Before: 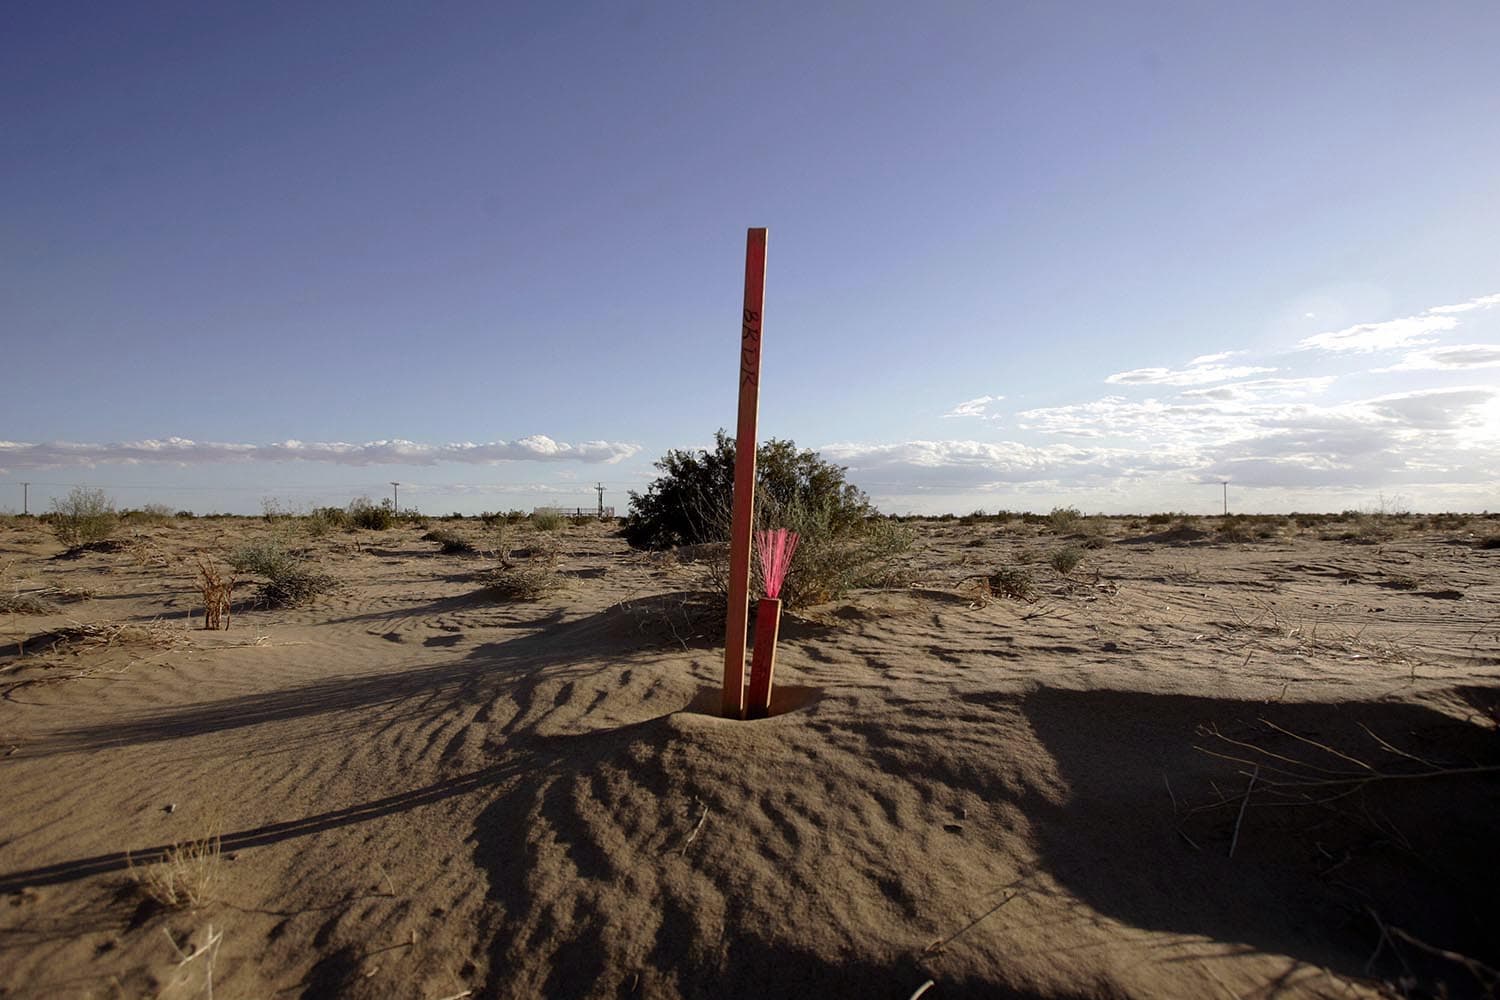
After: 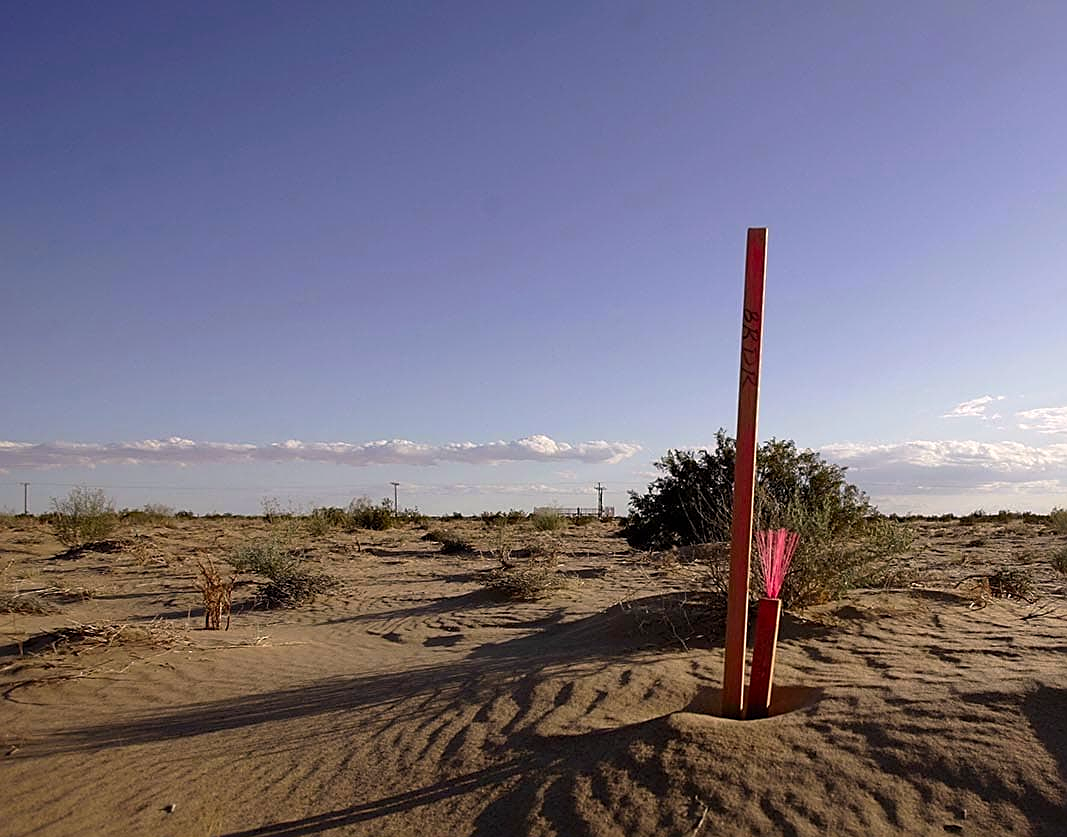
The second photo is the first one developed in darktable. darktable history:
sharpen: on, module defaults
crop: right 28.826%, bottom 16.204%
color correction: highlights a* 3.28, highlights b* 1.9, saturation 1.19
